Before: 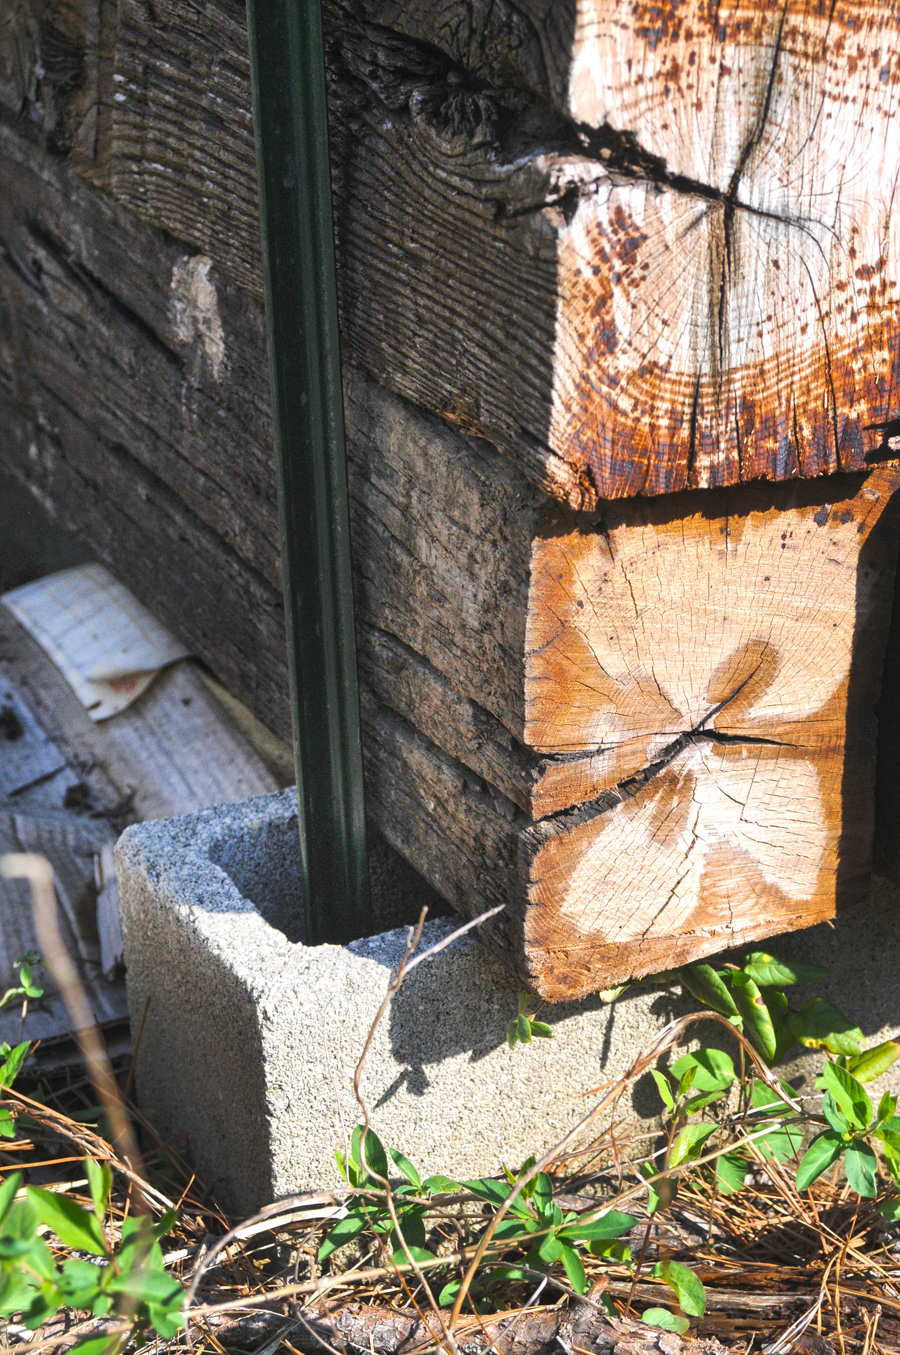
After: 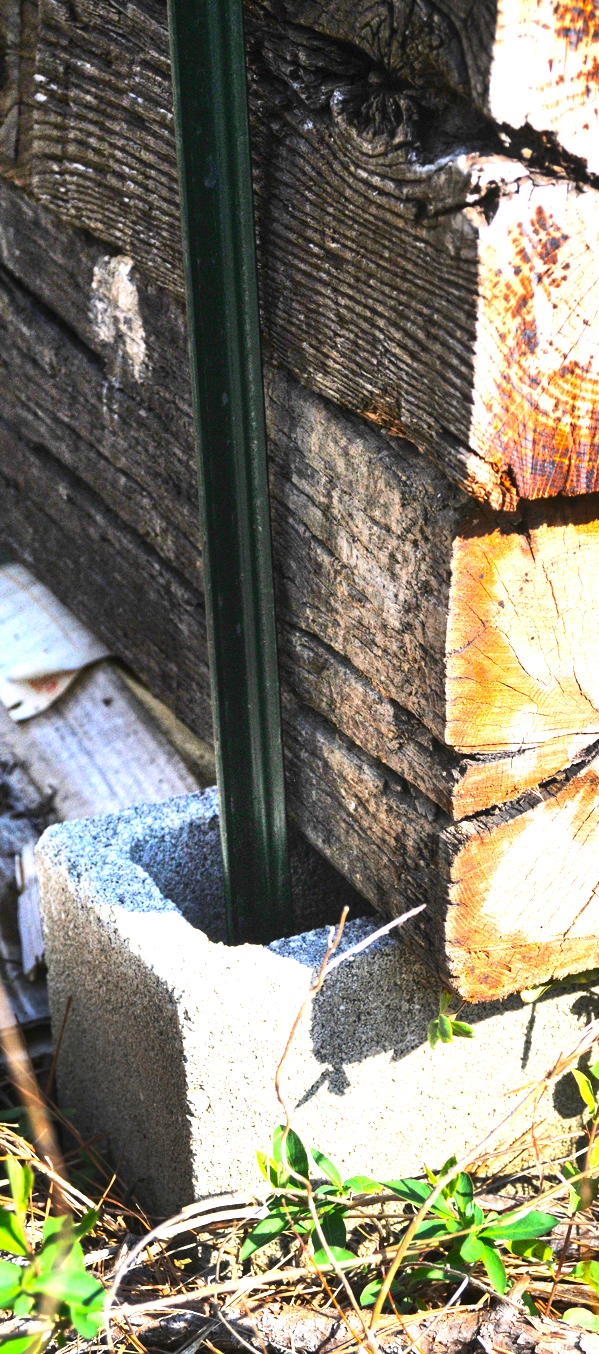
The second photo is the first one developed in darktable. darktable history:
exposure: black level correction 0, exposure 1.1 EV, compensate exposure bias true, compensate highlight preservation false
crop and rotate: left 8.786%, right 24.548%
contrast brightness saturation: contrast 0.19, brightness -0.11, saturation 0.21
